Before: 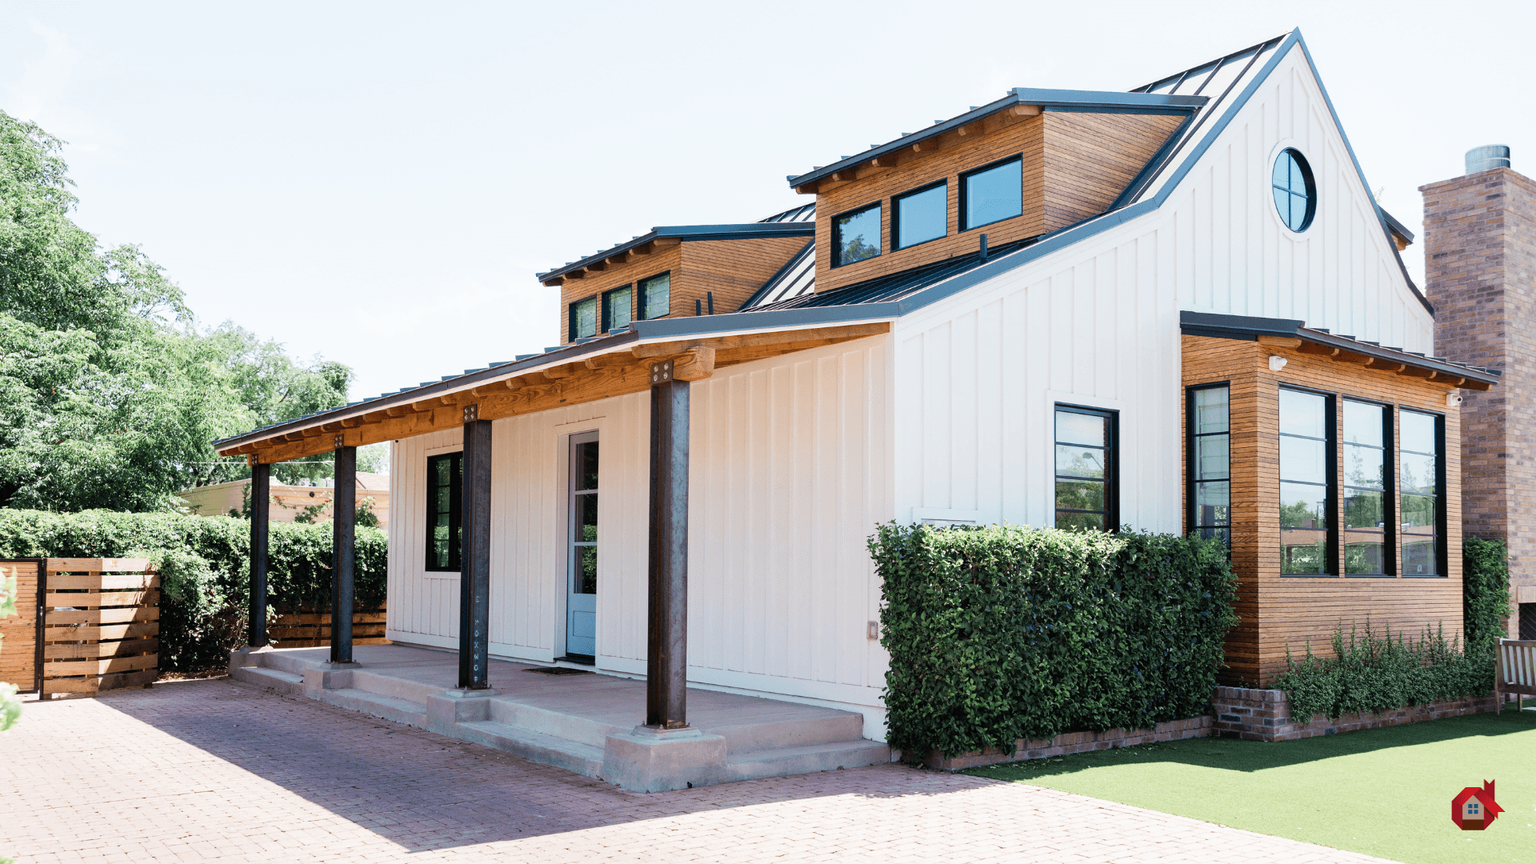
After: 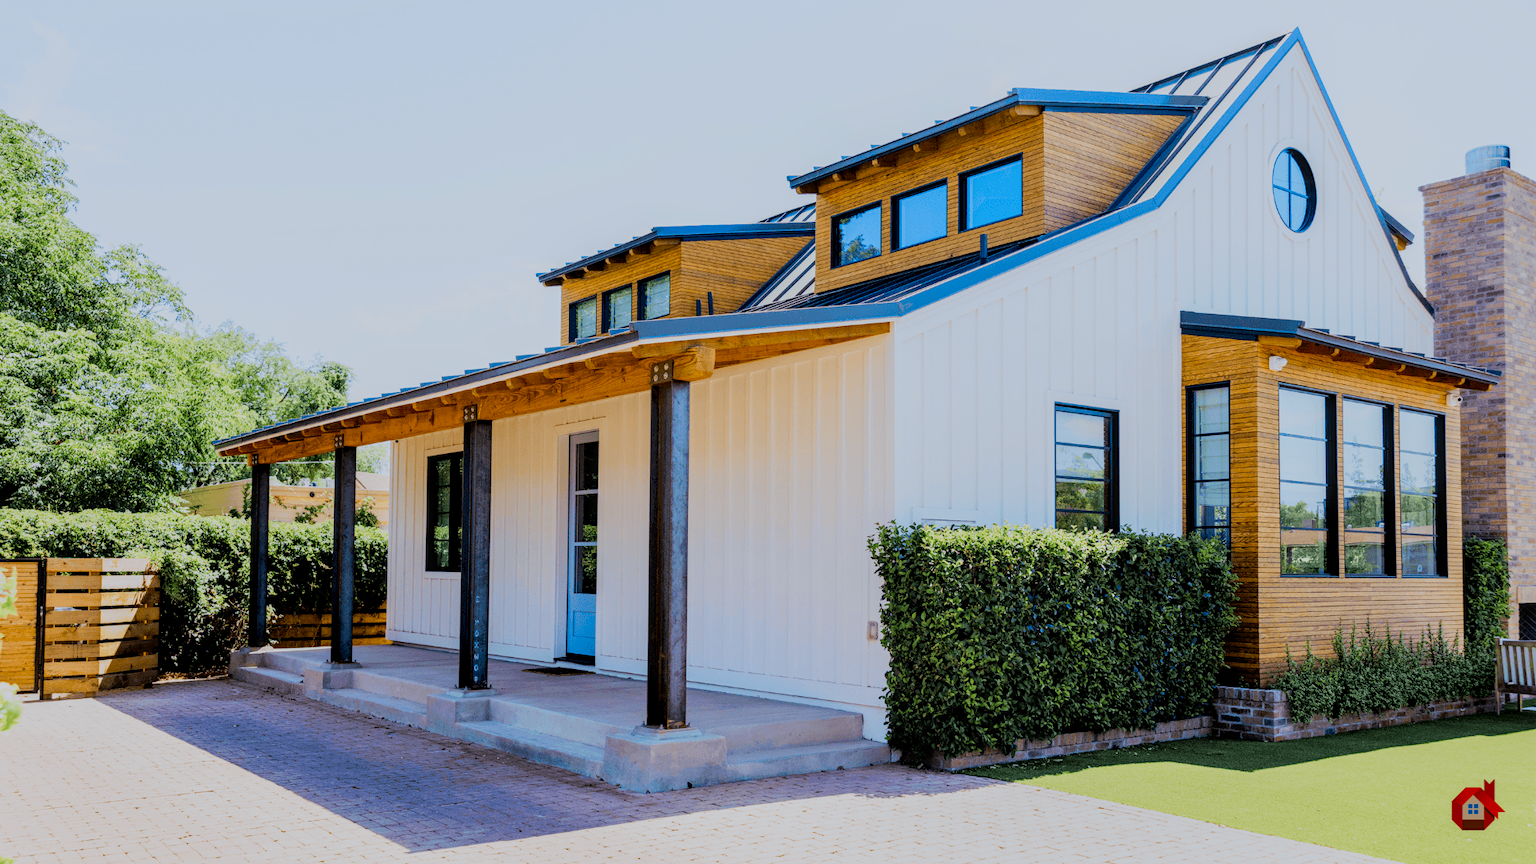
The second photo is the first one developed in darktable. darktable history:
white balance: red 0.982, blue 1.018
local contrast: on, module defaults
filmic rgb: black relative exposure -7.15 EV, white relative exposure 5.36 EV, hardness 3.02, color science v6 (2022)
color contrast: green-magenta contrast 1.12, blue-yellow contrast 1.95, unbound 0
